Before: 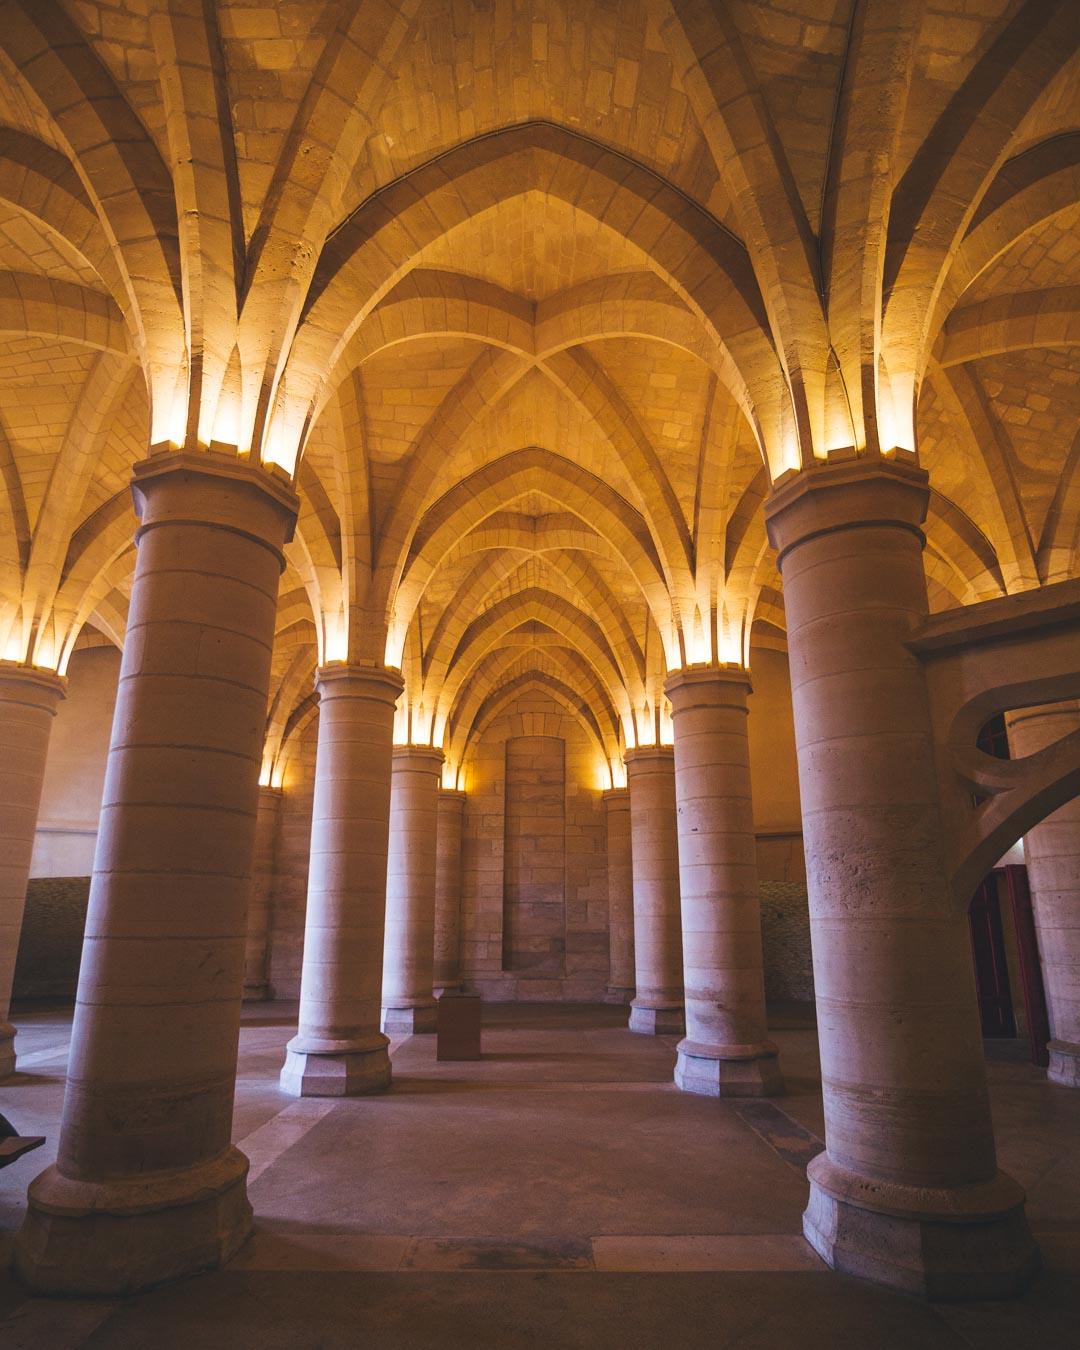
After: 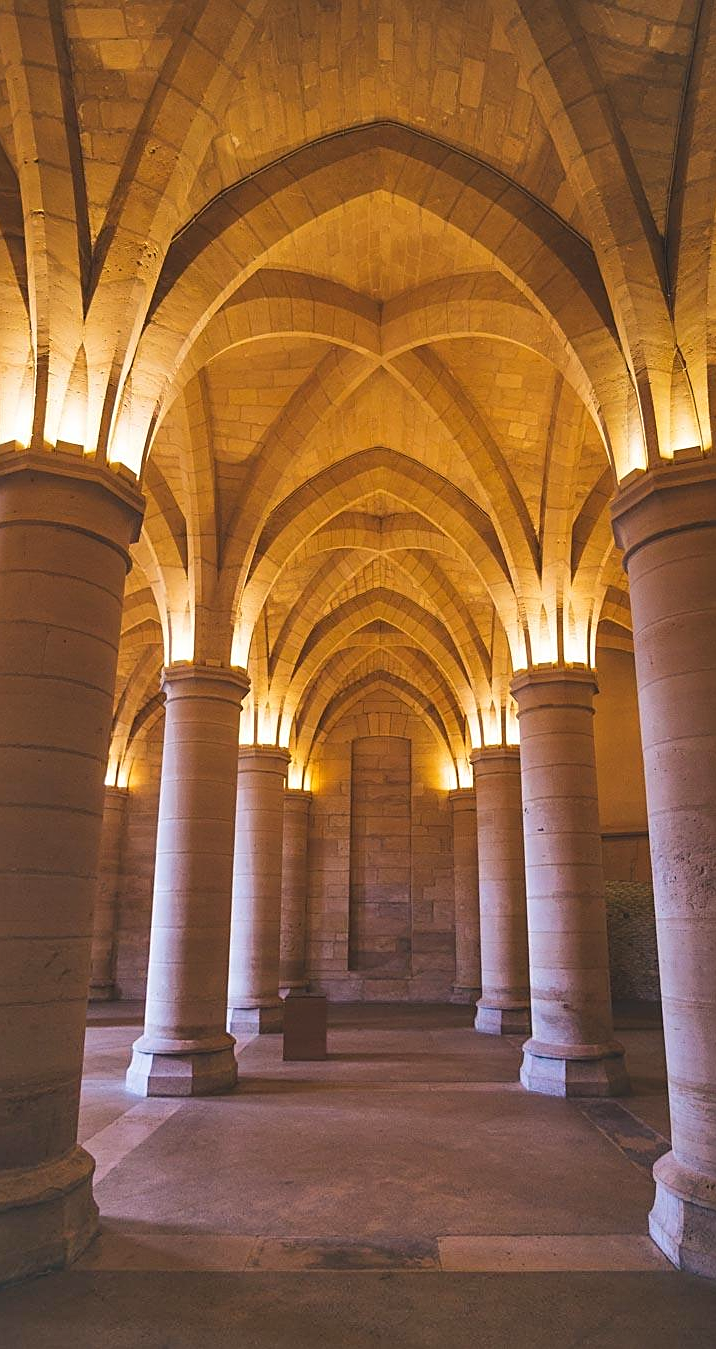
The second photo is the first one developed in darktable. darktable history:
shadows and highlights: shadows 59.59, soften with gaussian
crop and rotate: left 14.304%, right 19.377%
sharpen: on, module defaults
